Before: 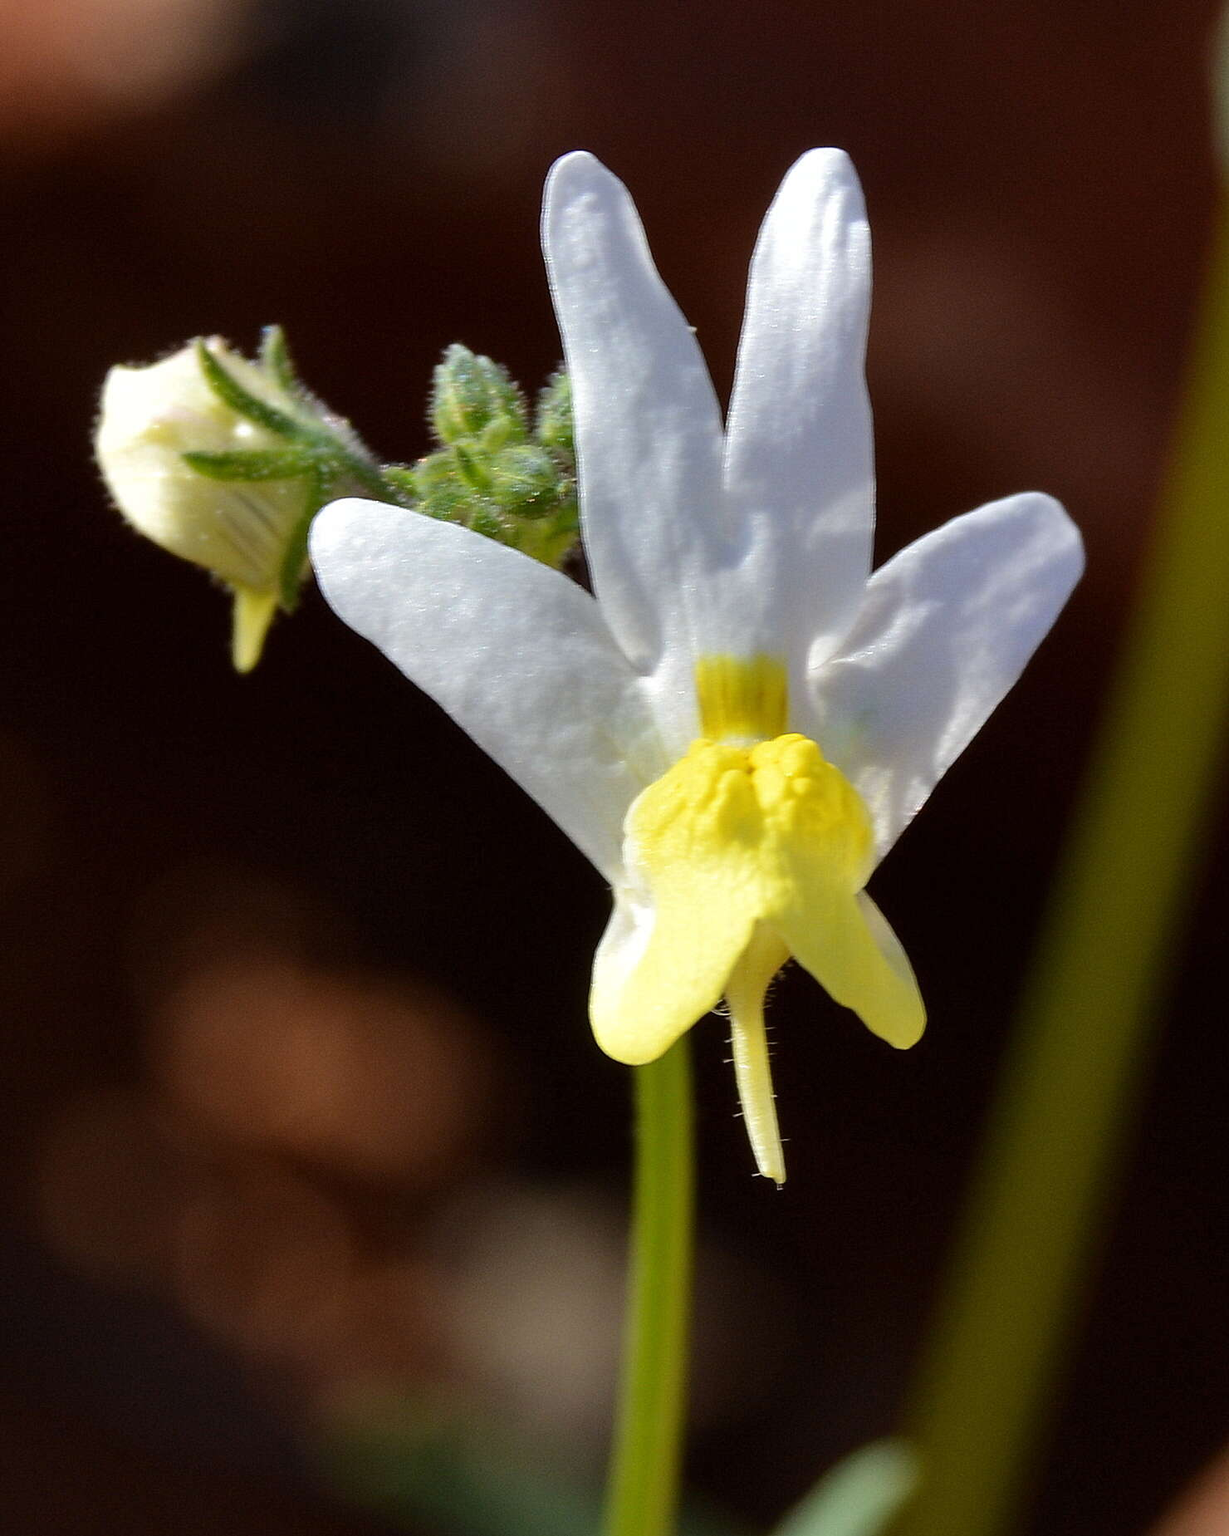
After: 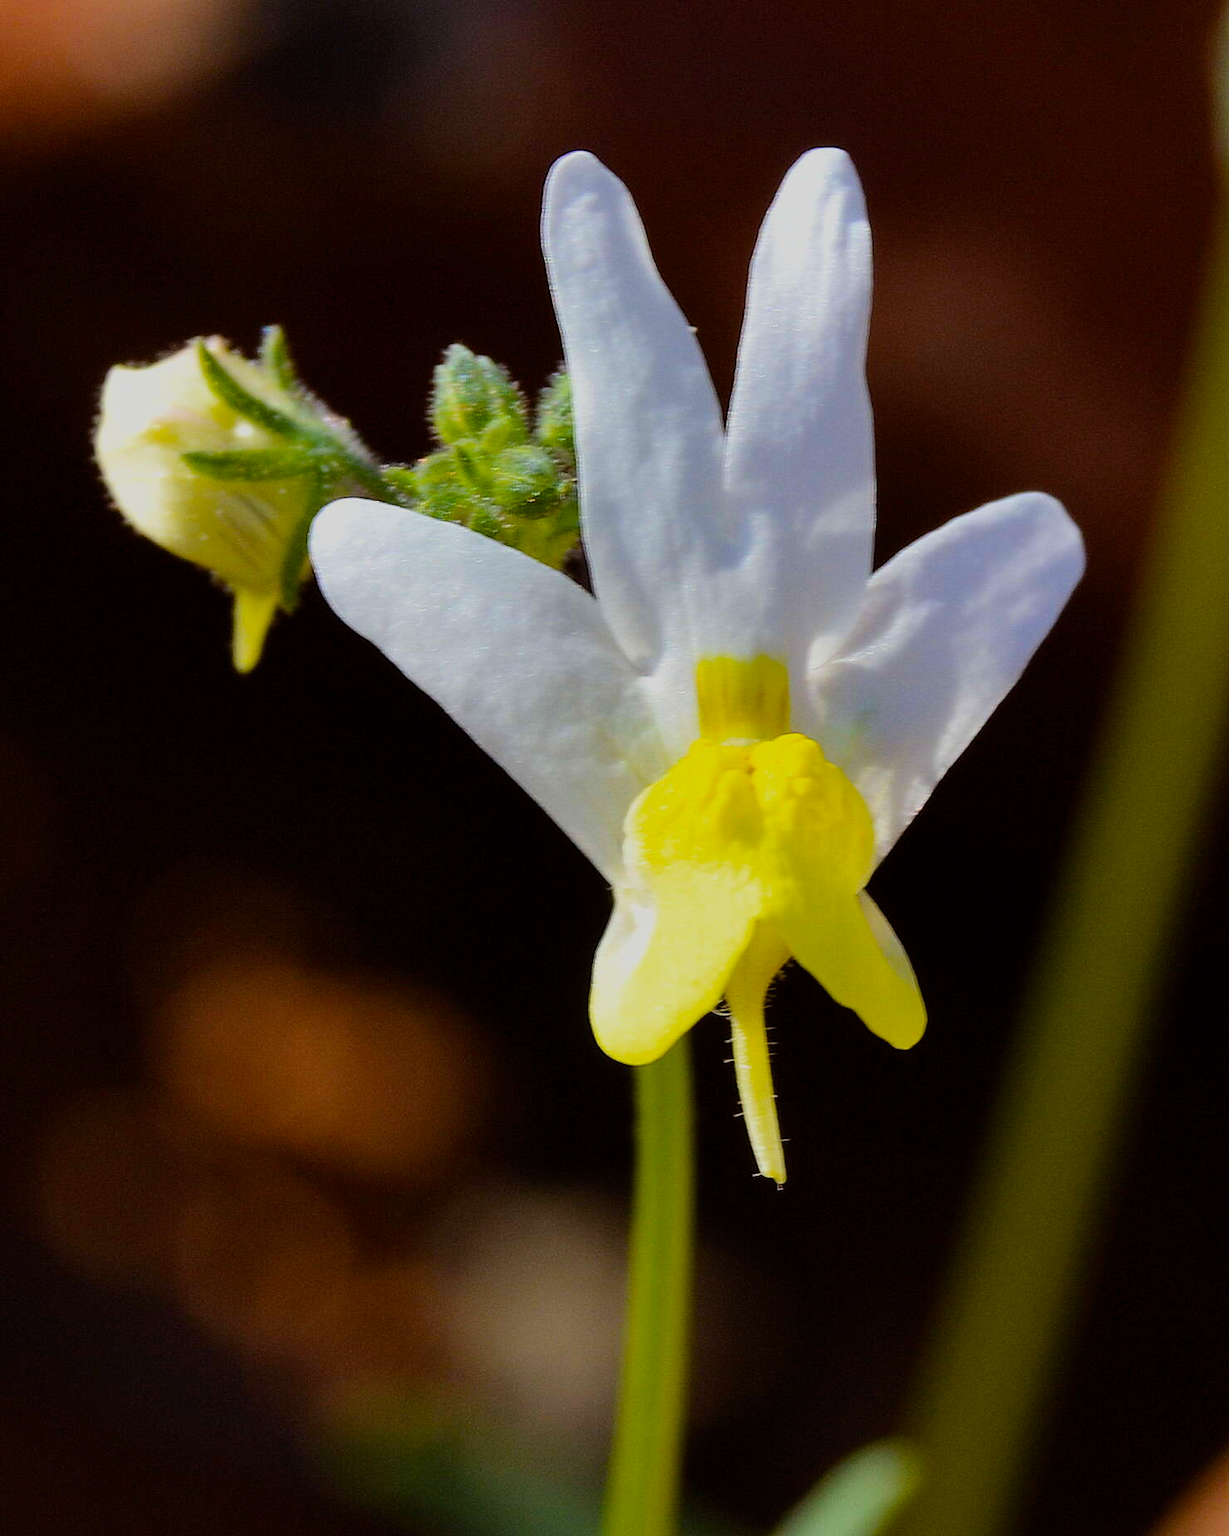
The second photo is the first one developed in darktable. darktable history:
filmic rgb: black relative exposure -16 EV, white relative exposure 4.94 EV, hardness 6.21, color science v6 (2022)
color balance rgb: perceptual saturation grading › global saturation 31.047%, global vibrance 20%
